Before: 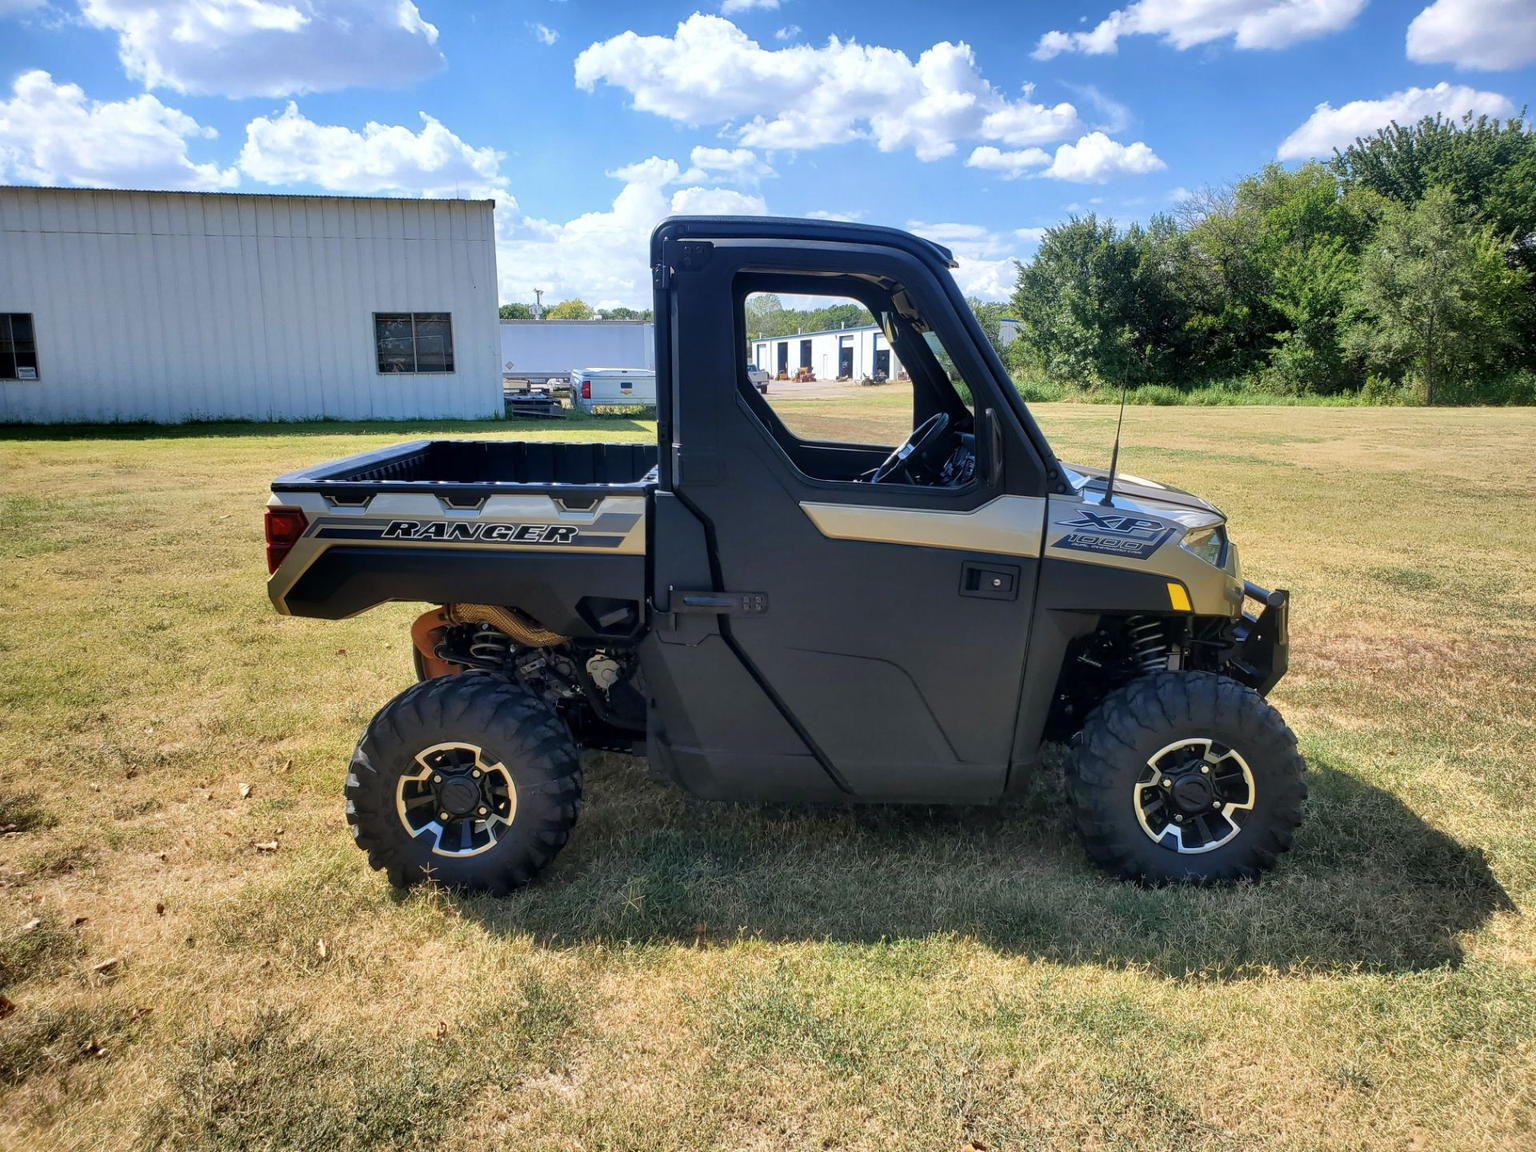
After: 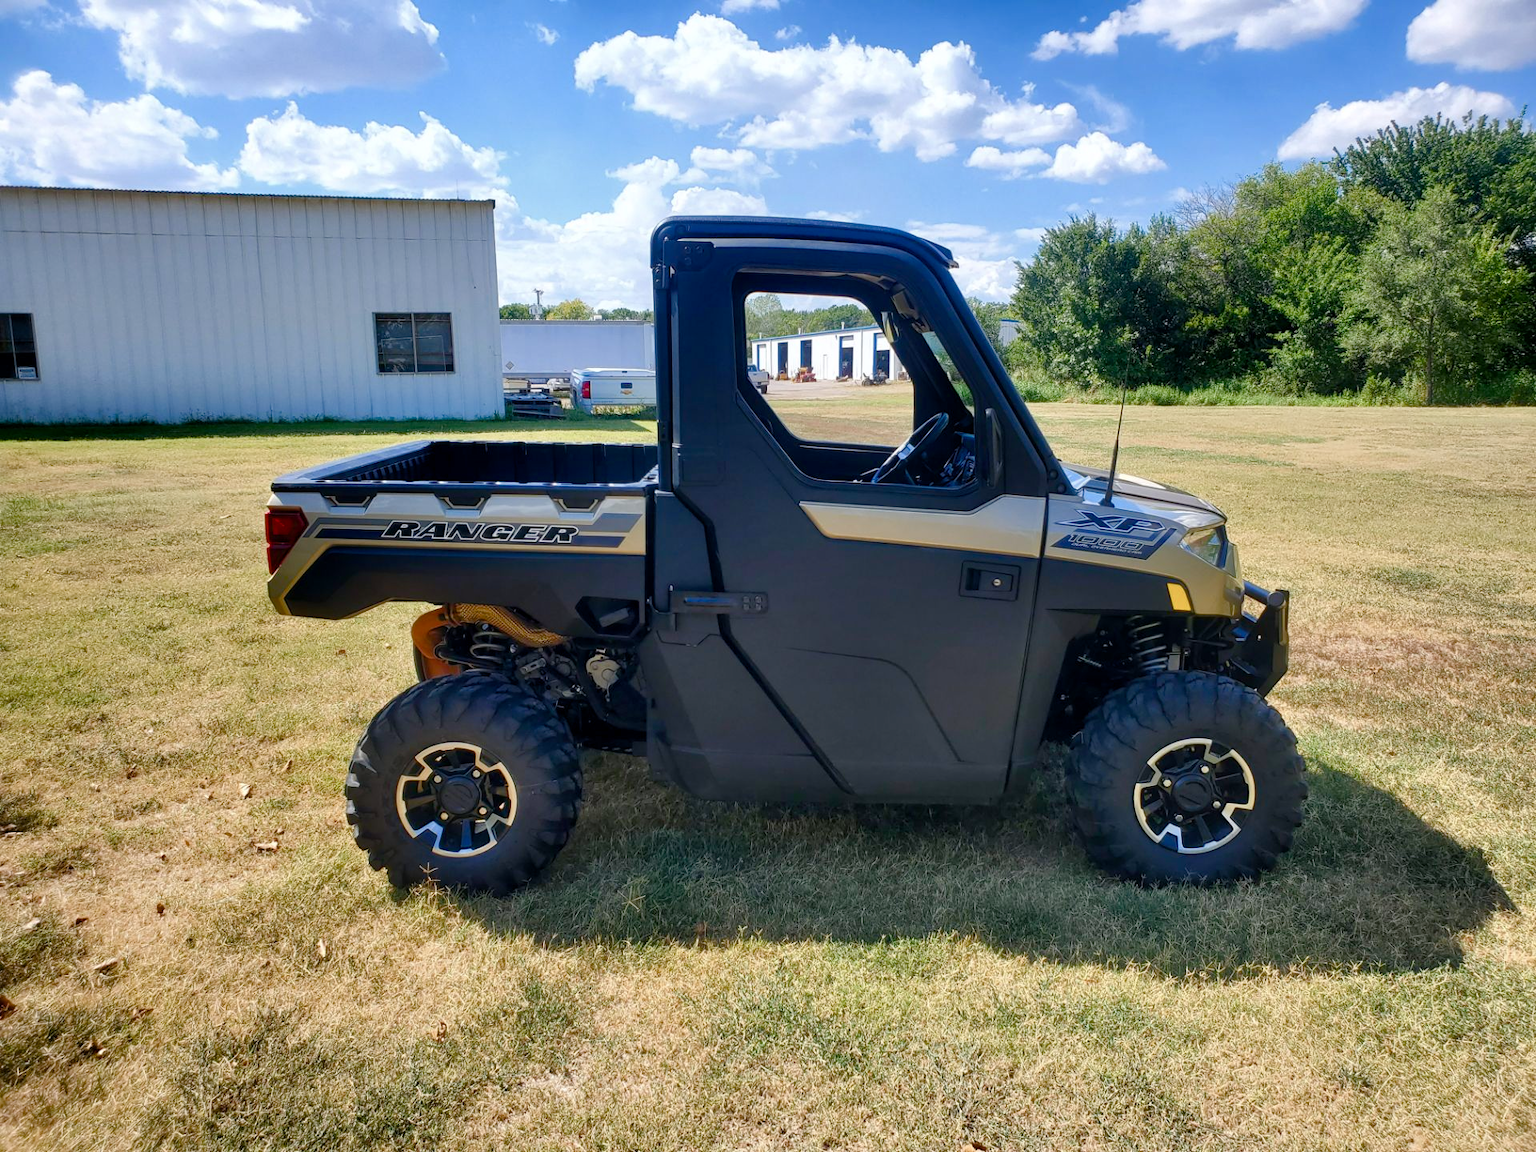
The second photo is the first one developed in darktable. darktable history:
color balance rgb: power › chroma 0.481%, power › hue 262.95°, perceptual saturation grading › global saturation 24.932%, perceptual saturation grading › highlights -50.231%, perceptual saturation grading › shadows 30.501%, global vibrance 20%
